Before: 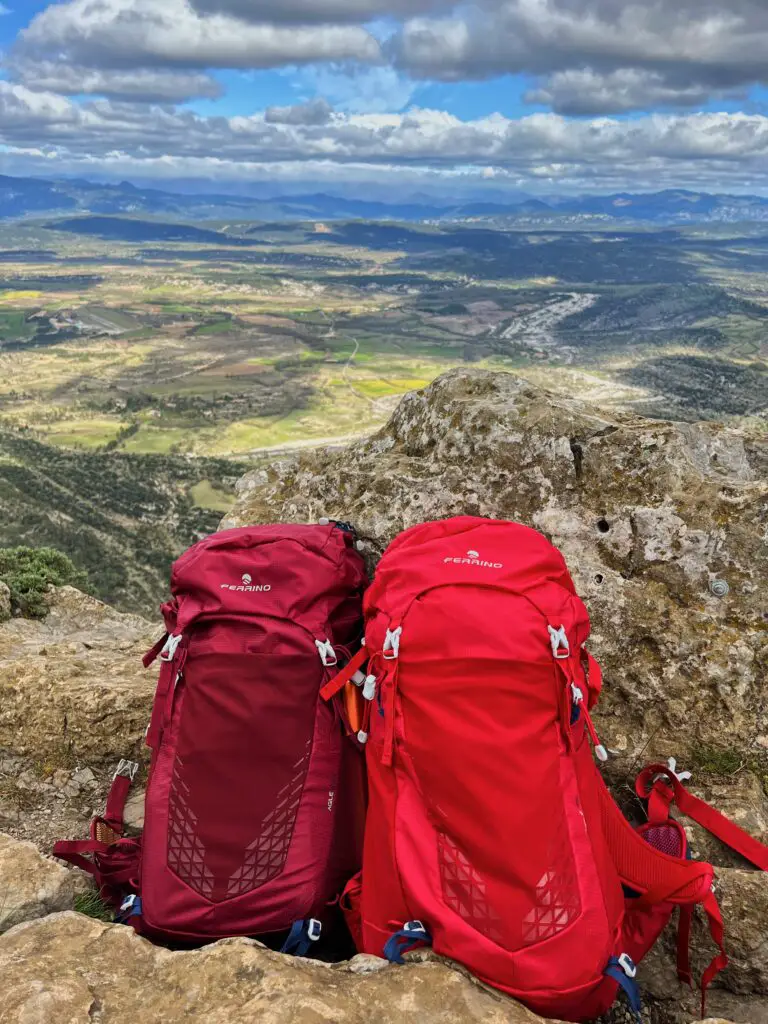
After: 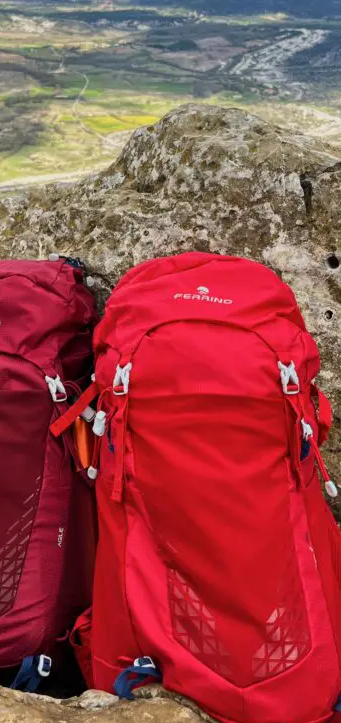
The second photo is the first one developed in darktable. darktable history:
crop: left 35.273%, top 25.862%, right 20.197%, bottom 3.439%
